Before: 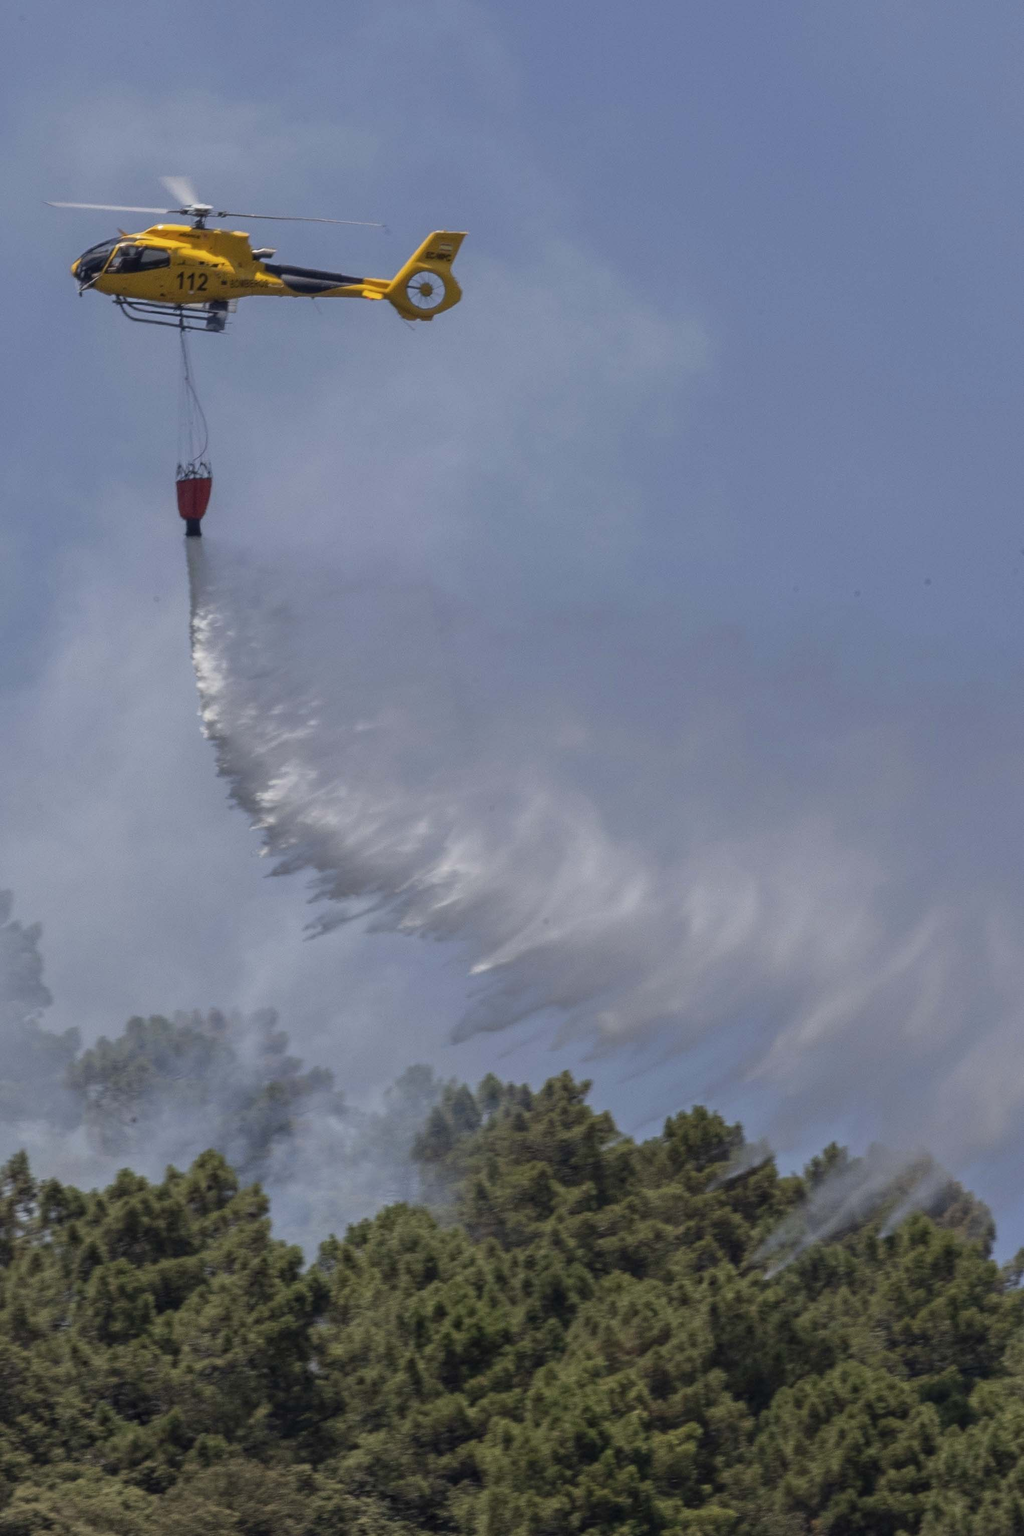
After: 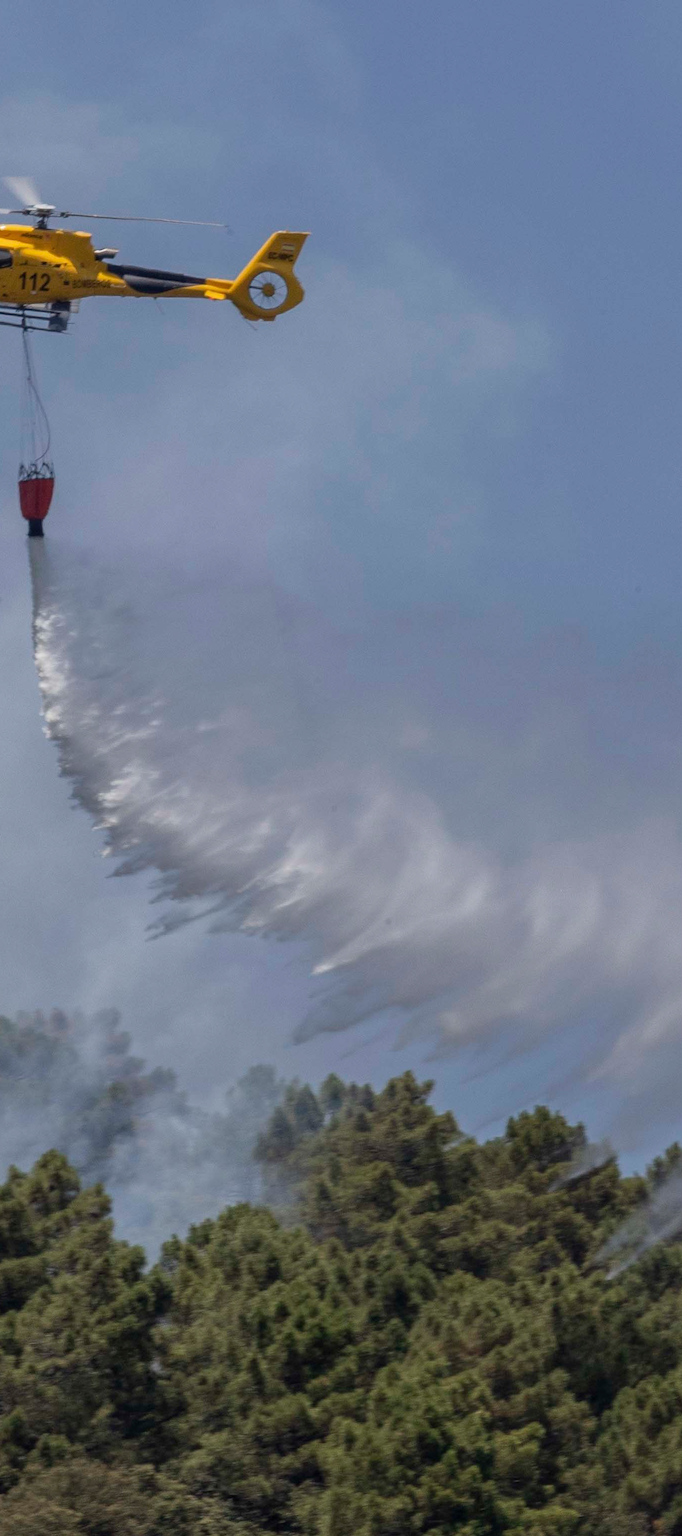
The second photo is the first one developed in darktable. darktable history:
crop: left 15.419%, right 17.914%
white balance: emerald 1
